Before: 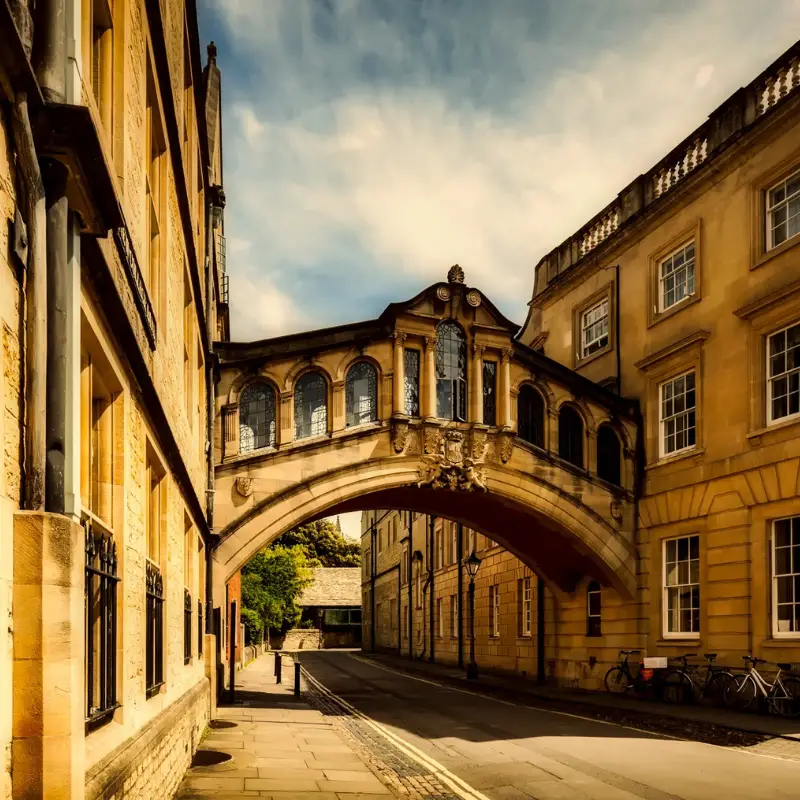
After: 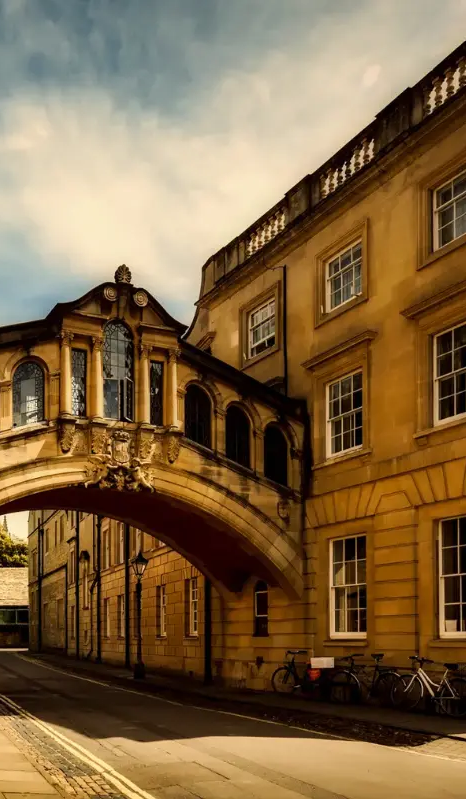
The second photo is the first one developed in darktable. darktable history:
crop: left 41.732%
